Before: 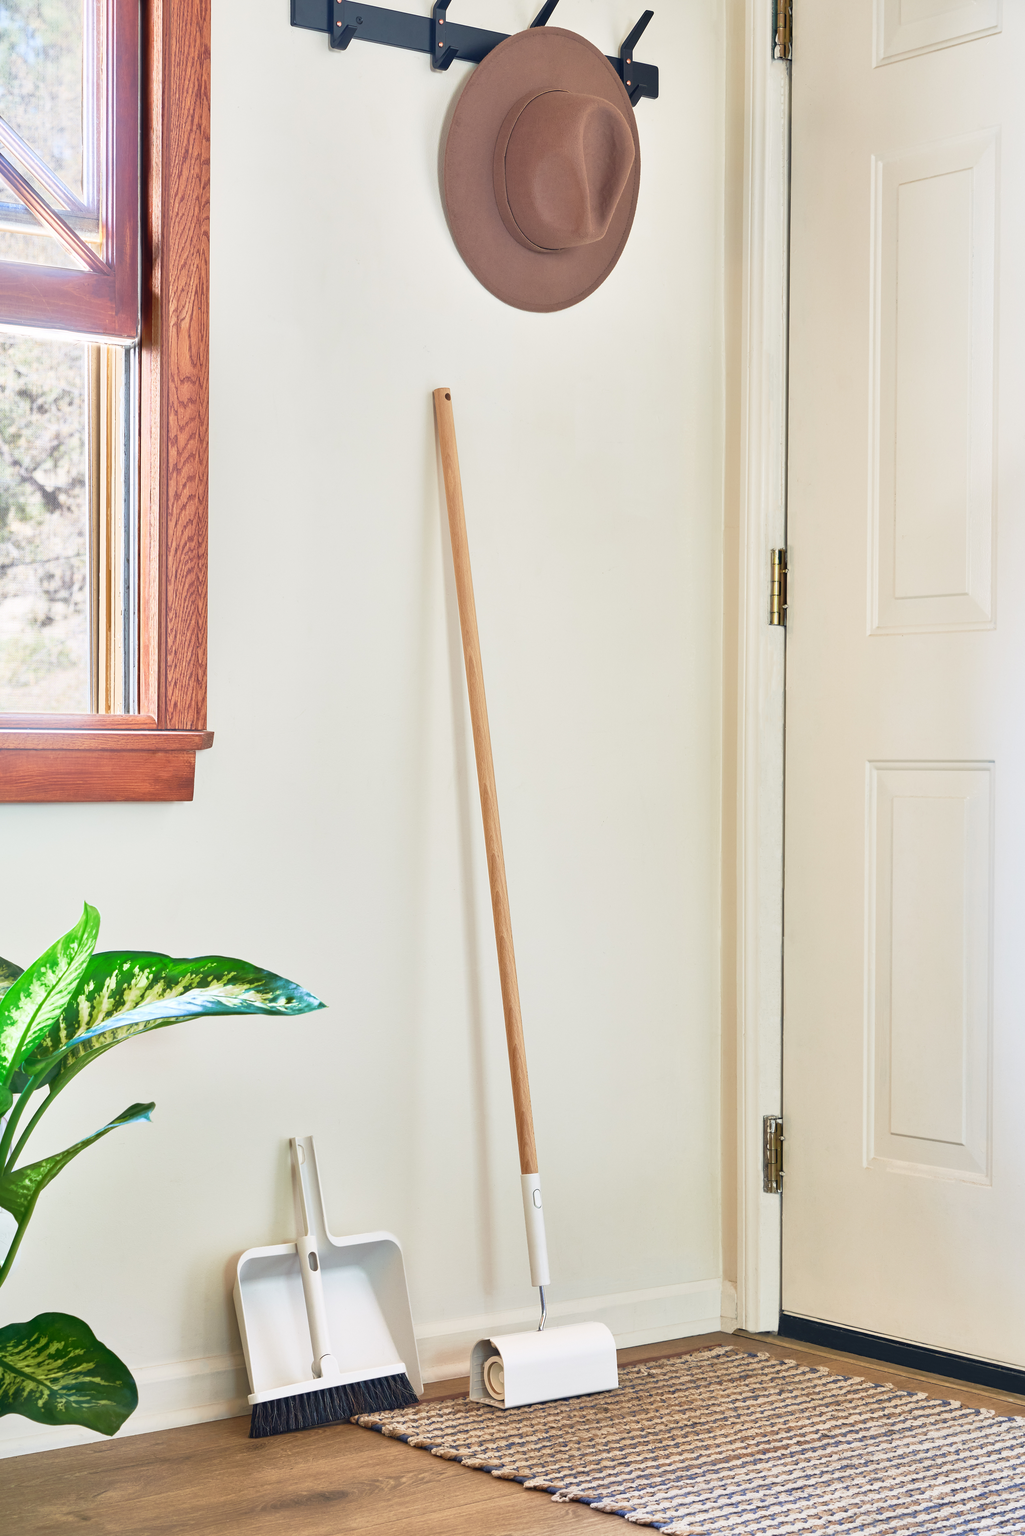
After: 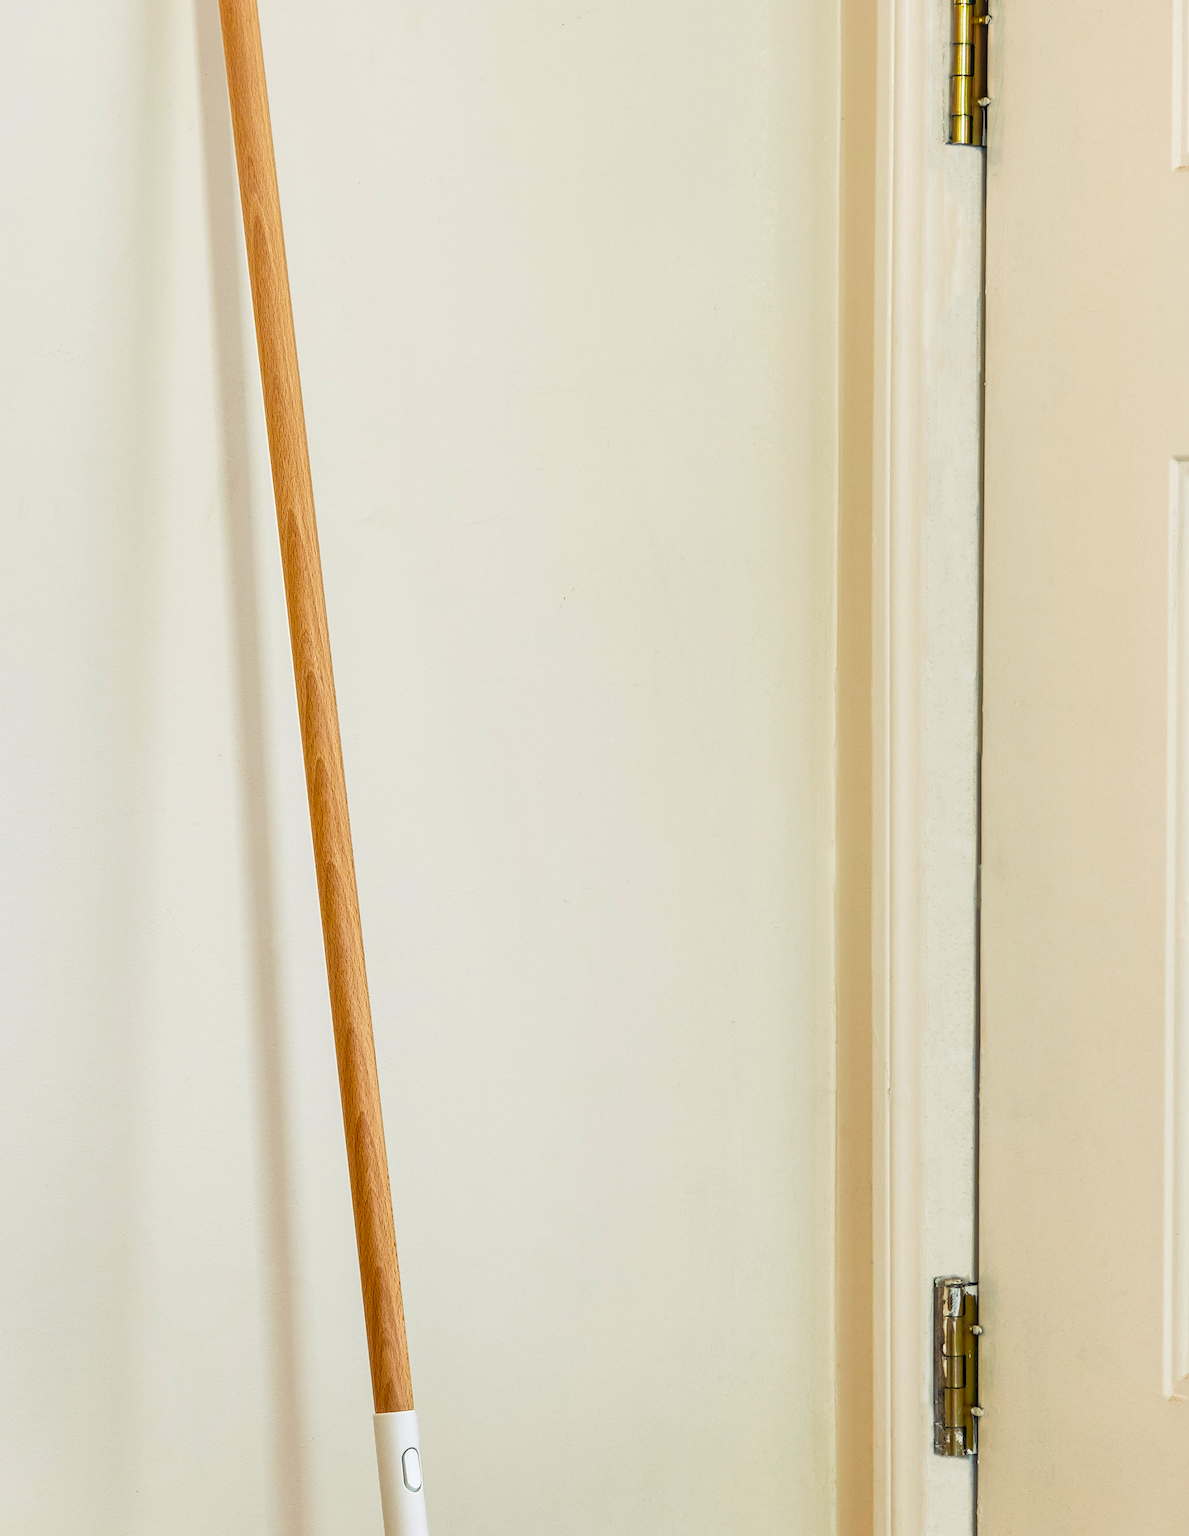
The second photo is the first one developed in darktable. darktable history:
color balance rgb: linear chroma grading › global chroma 15%, perceptual saturation grading › global saturation 30%
crop: left 35.03%, top 36.625%, right 14.663%, bottom 20.057%
local contrast: on, module defaults
